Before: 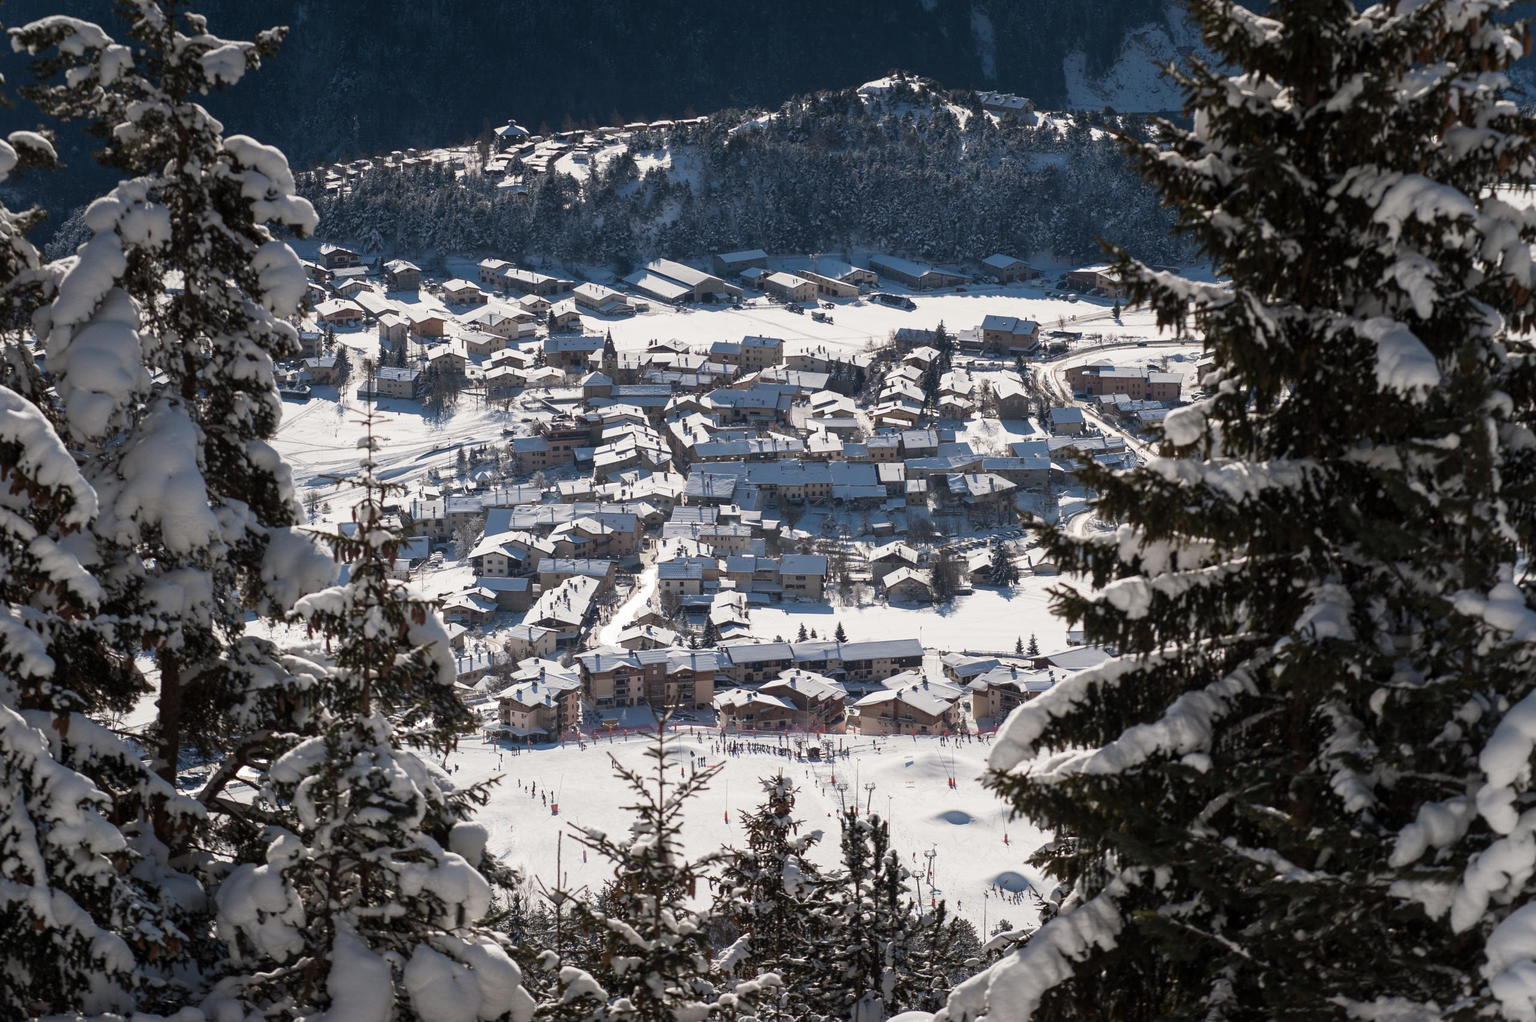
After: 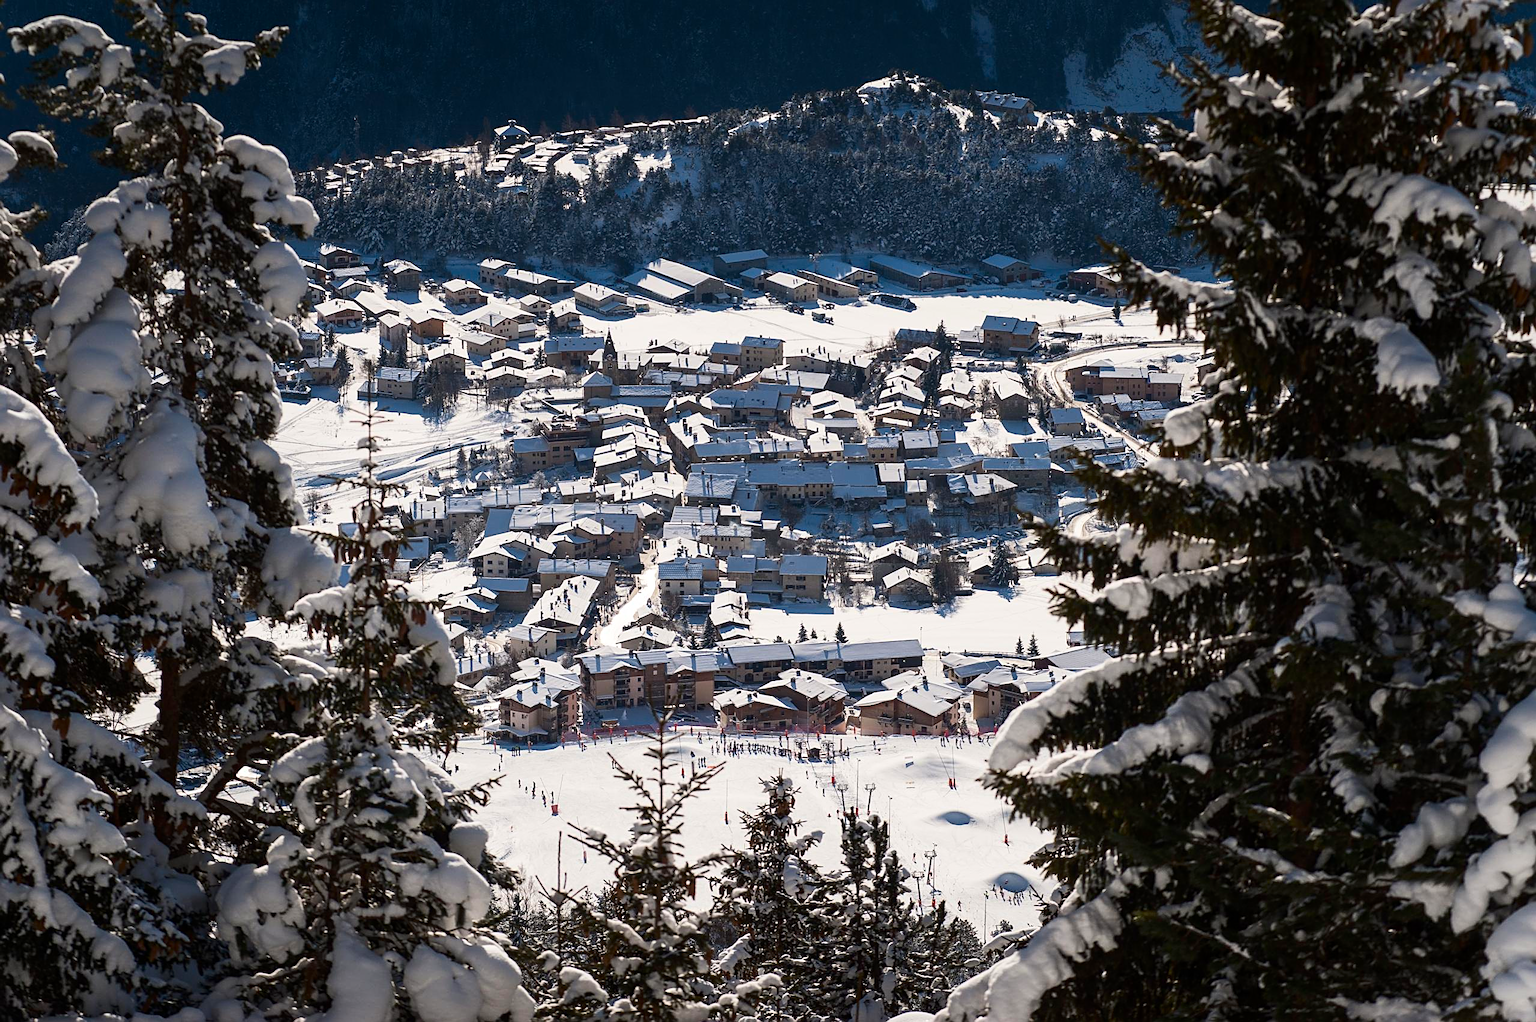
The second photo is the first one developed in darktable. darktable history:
contrast brightness saturation: contrast 0.179, saturation 0.308
tone equalizer: edges refinement/feathering 500, mask exposure compensation -1.57 EV, preserve details no
sharpen: on, module defaults
